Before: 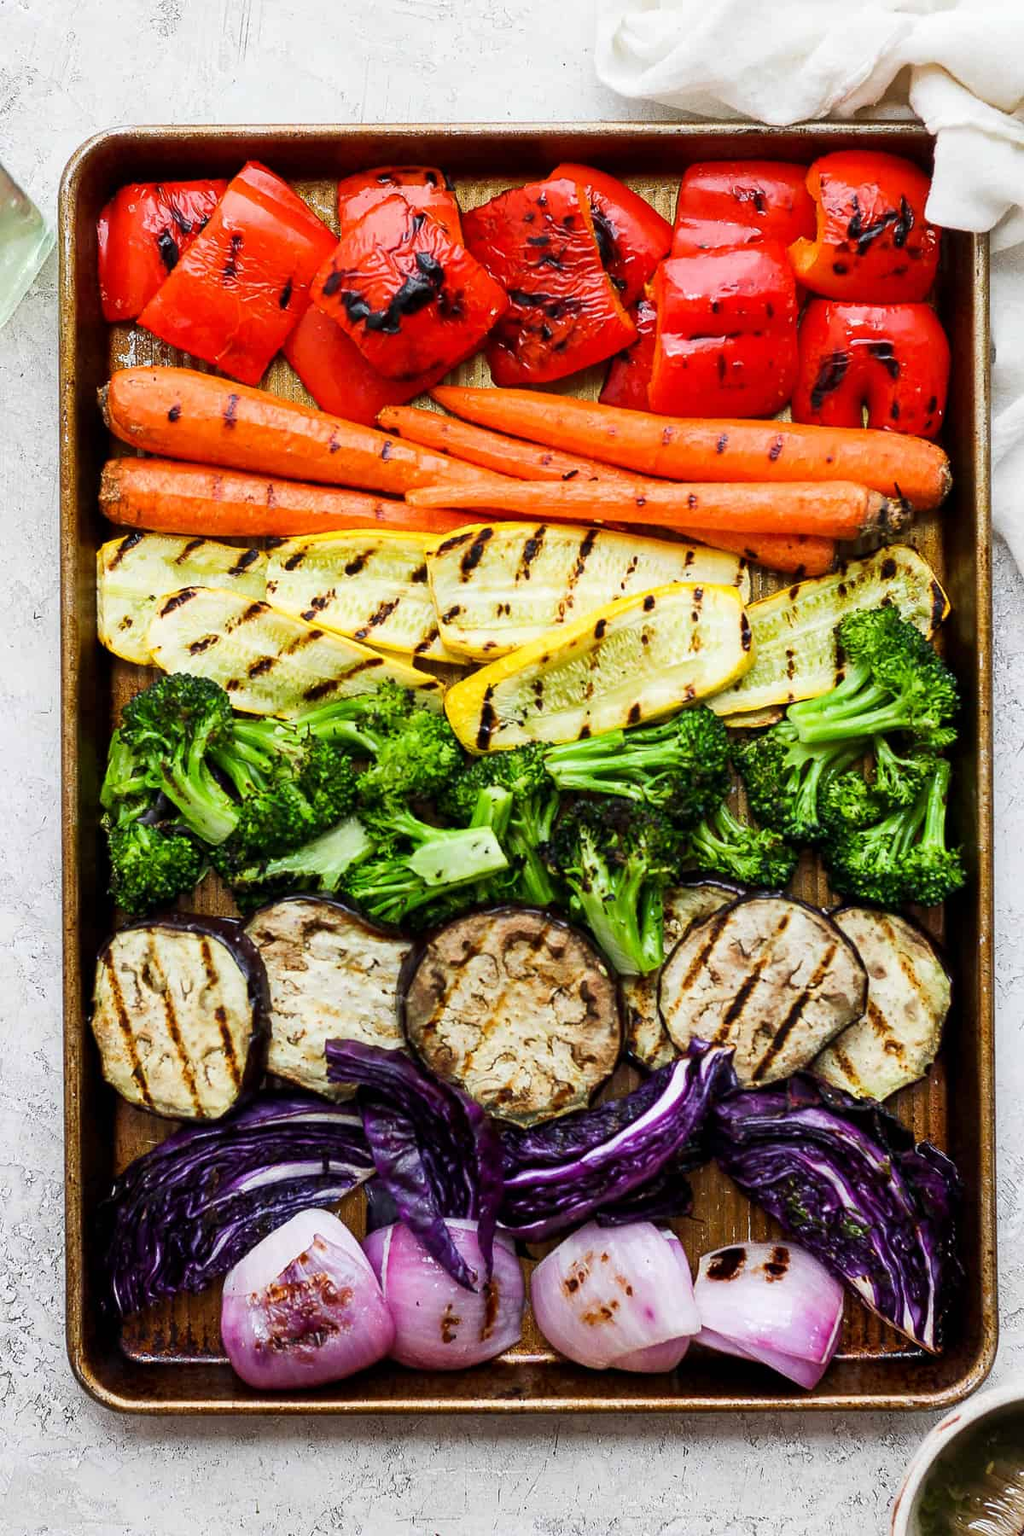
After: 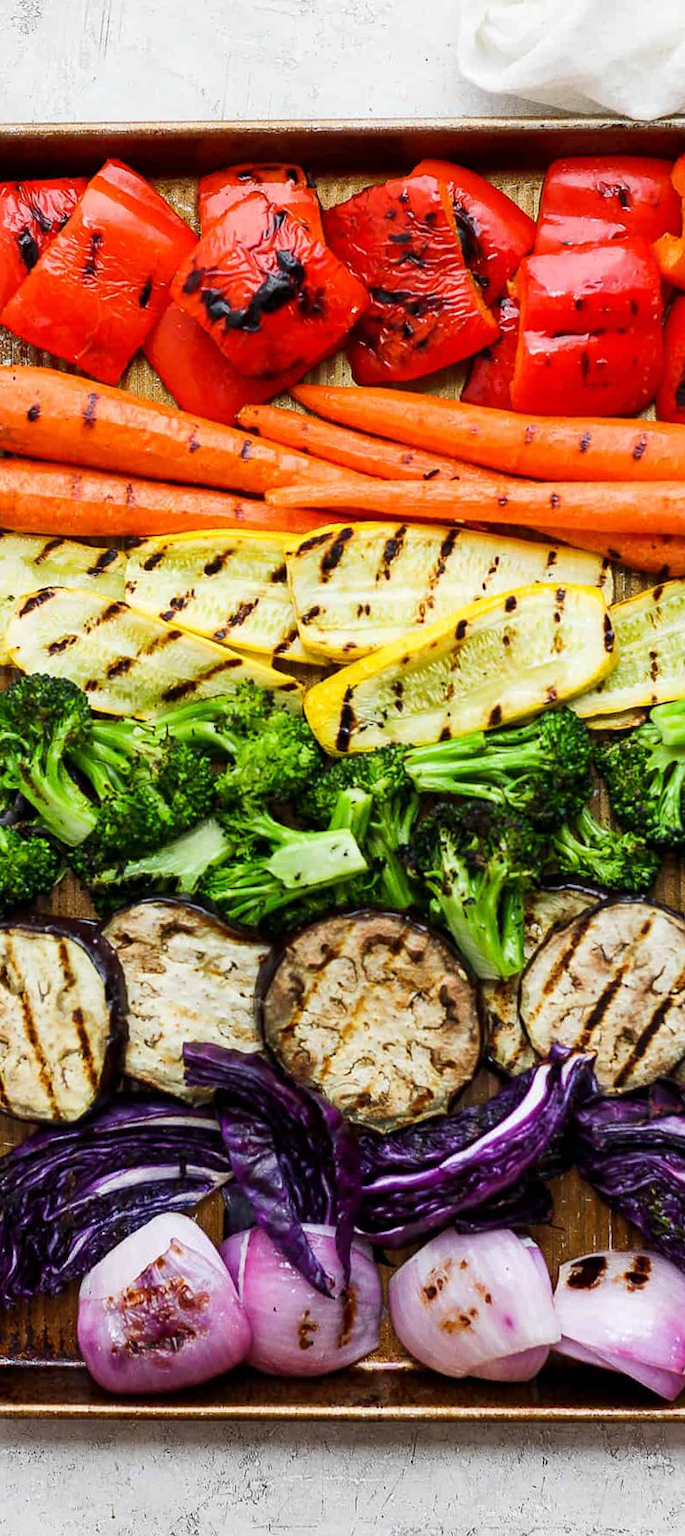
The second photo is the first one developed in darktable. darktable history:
rotate and perspective: rotation 0.192°, lens shift (horizontal) -0.015, crop left 0.005, crop right 0.996, crop top 0.006, crop bottom 0.99
crop and rotate: left 13.537%, right 19.796%
